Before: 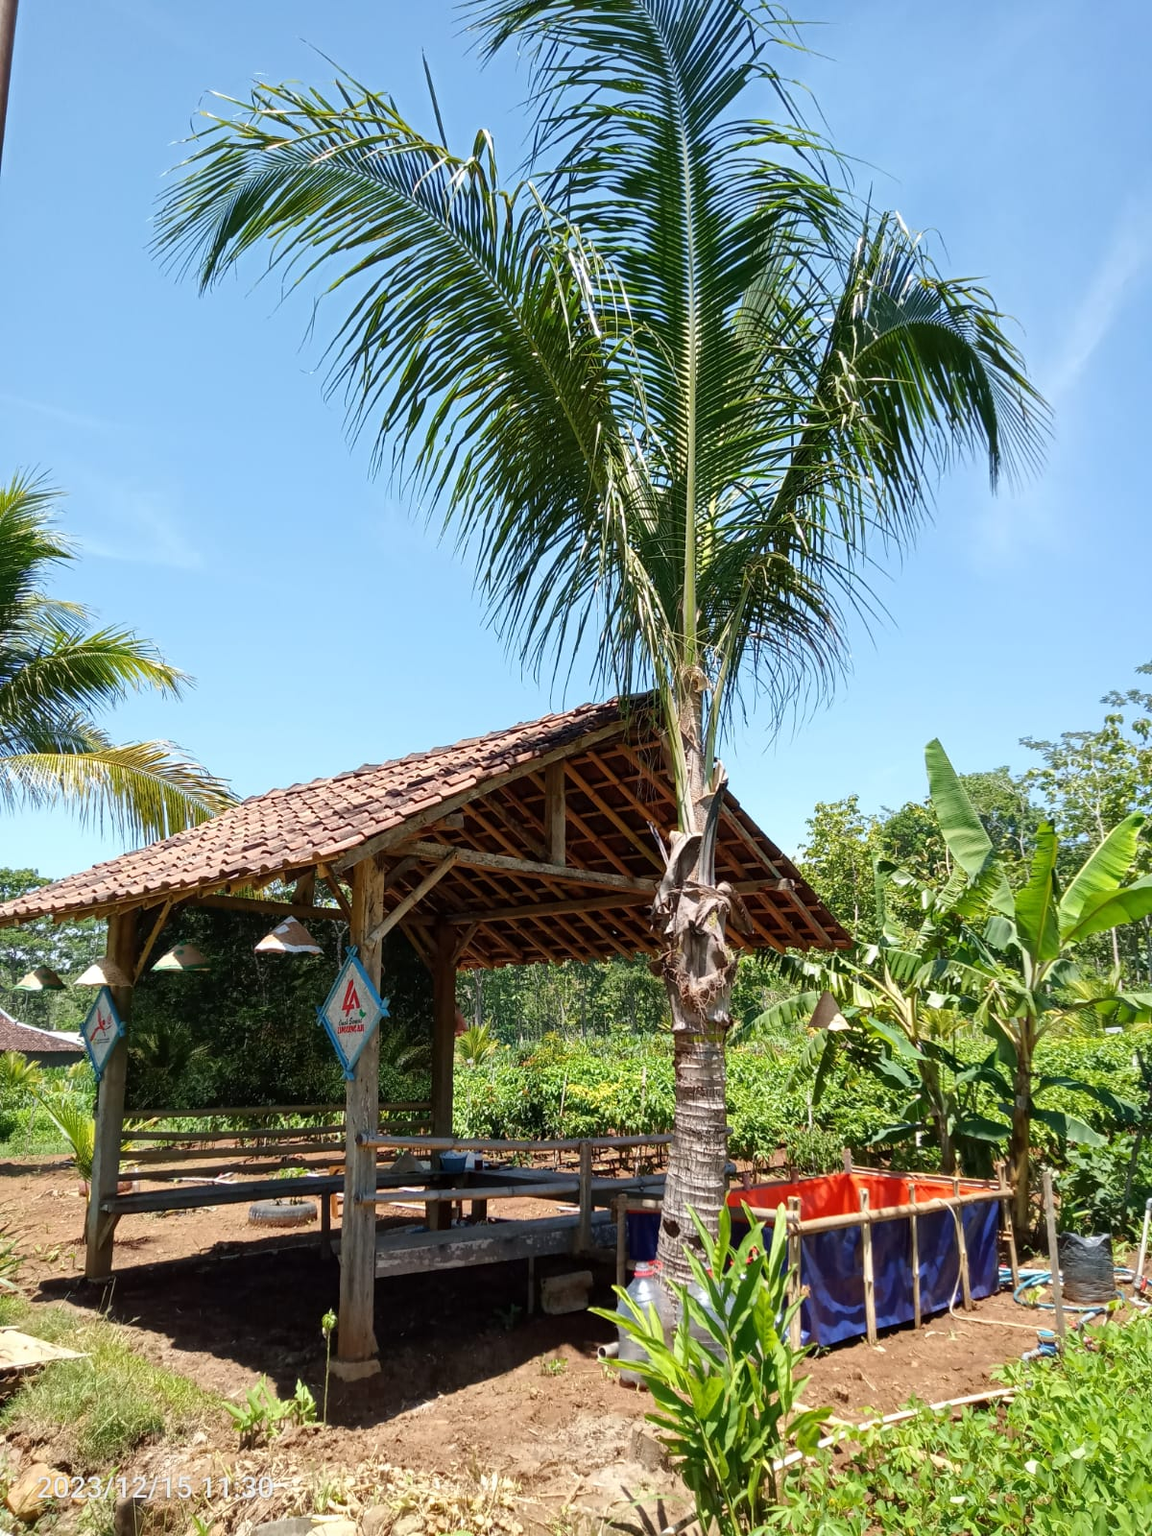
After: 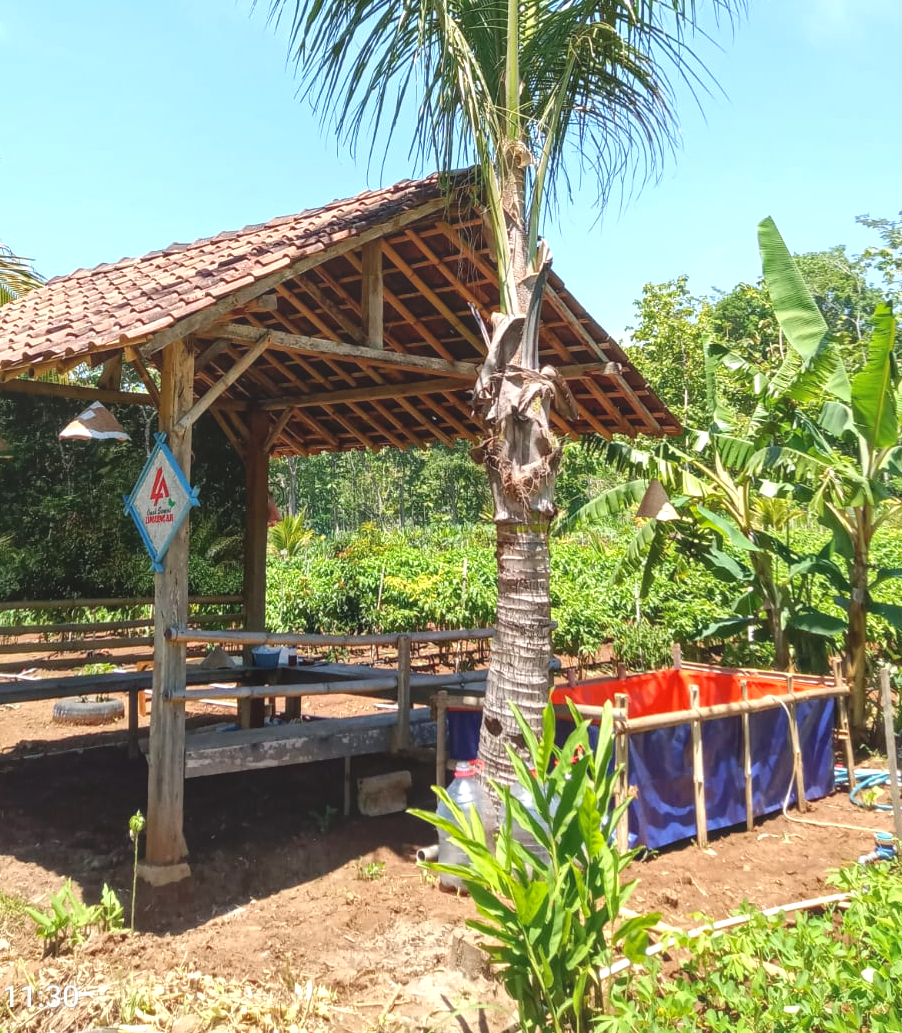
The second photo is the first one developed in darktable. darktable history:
exposure: exposure 0.505 EV, compensate highlight preservation false
crop and rotate: left 17.212%, top 34.601%, right 7.542%, bottom 0.787%
local contrast: highlights 46%, shadows 2%, detail 98%
